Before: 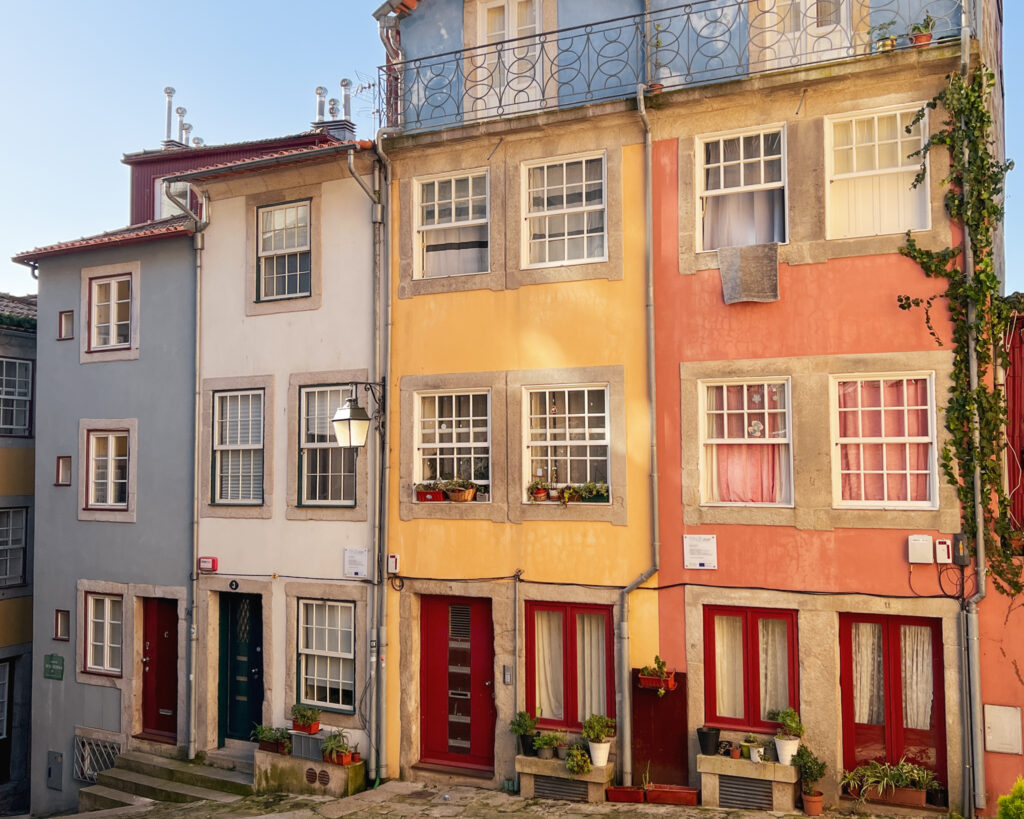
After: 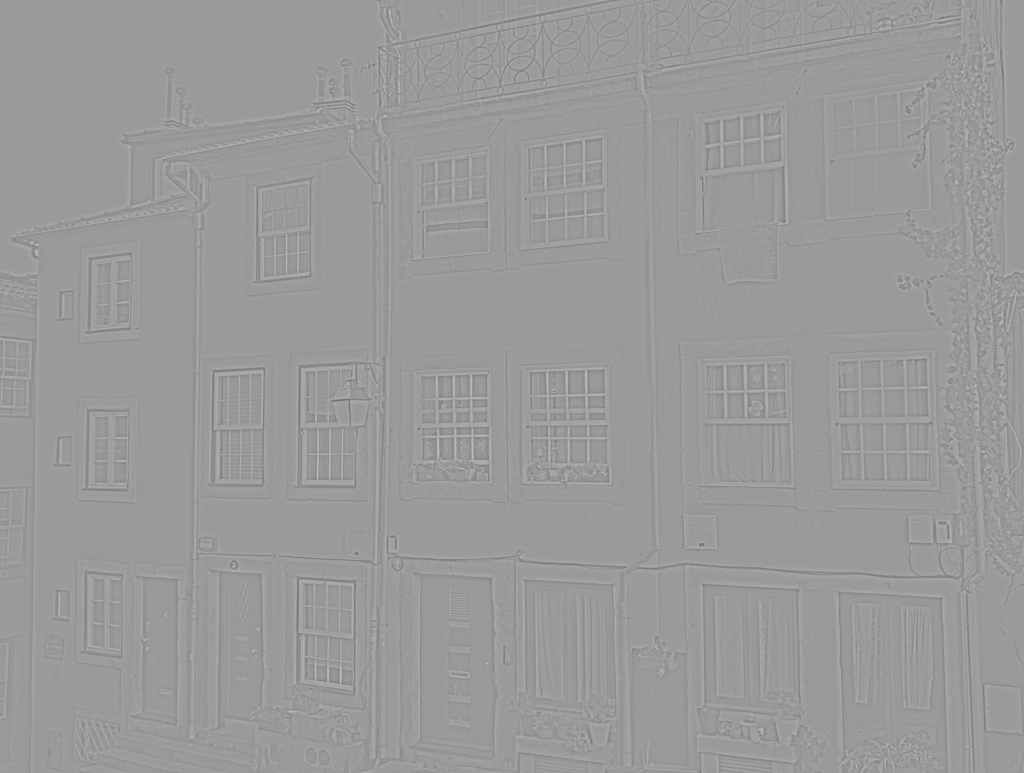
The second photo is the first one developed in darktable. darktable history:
crop and rotate: top 2.479%, bottom 3.018%
levels: levels [0.093, 0.434, 0.988]
highpass: sharpness 6%, contrast boost 7.63%
contrast brightness saturation: contrast 0.09, saturation 0.28
